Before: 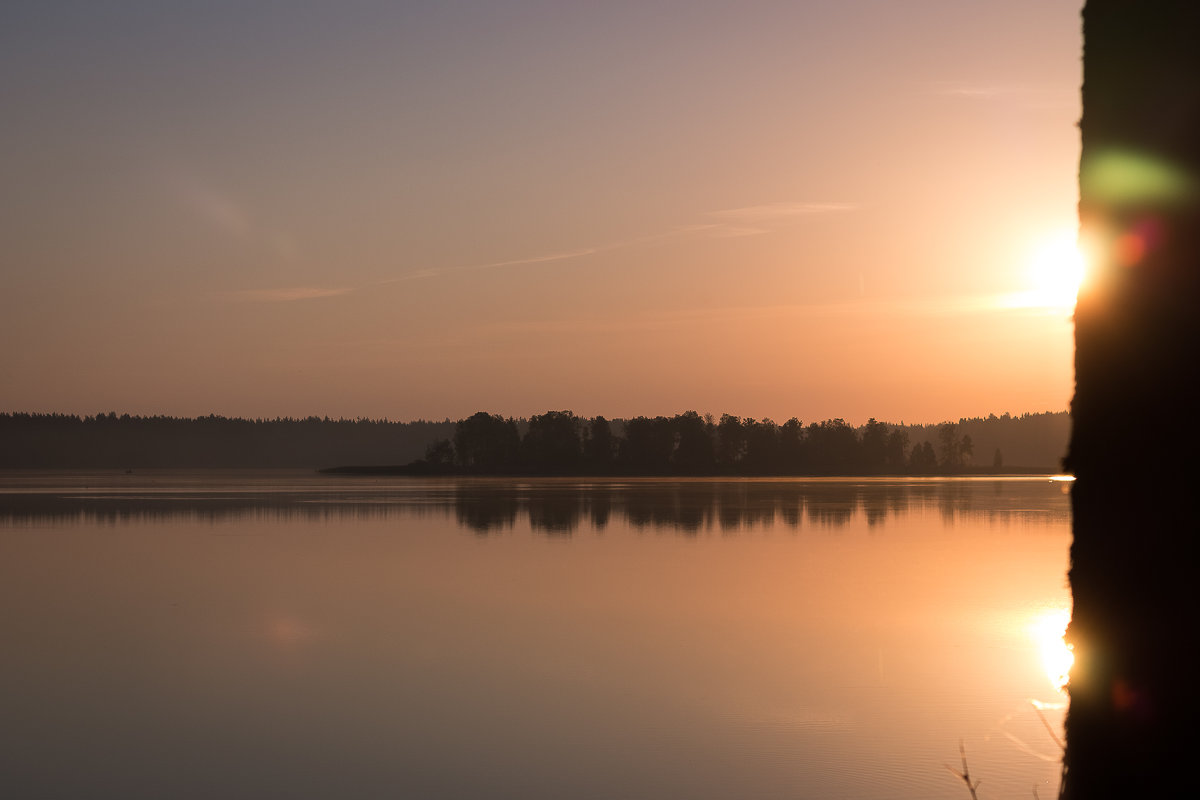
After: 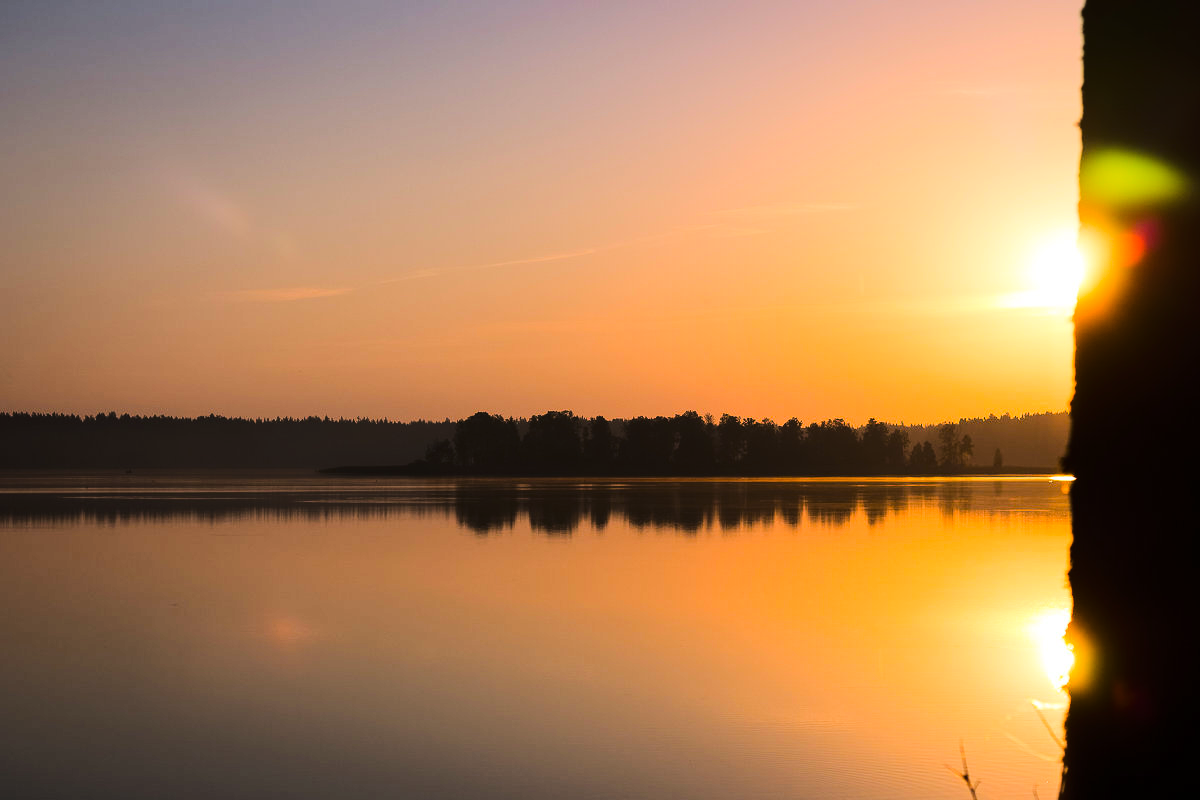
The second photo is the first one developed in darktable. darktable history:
color balance rgb: linear chroma grading › global chroma 14.658%, perceptual saturation grading › global saturation 25.763%
tone curve: curves: ch0 [(0, 0) (0.003, 0.002) (0.011, 0.008) (0.025, 0.017) (0.044, 0.027) (0.069, 0.037) (0.1, 0.052) (0.136, 0.074) (0.177, 0.11) (0.224, 0.155) (0.277, 0.237) (0.335, 0.34) (0.399, 0.467) (0.468, 0.584) (0.543, 0.683) (0.623, 0.762) (0.709, 0.827) (0.801, 0.888) (0.898, 0.947) (1, 1)], color space Lab, linked channels
